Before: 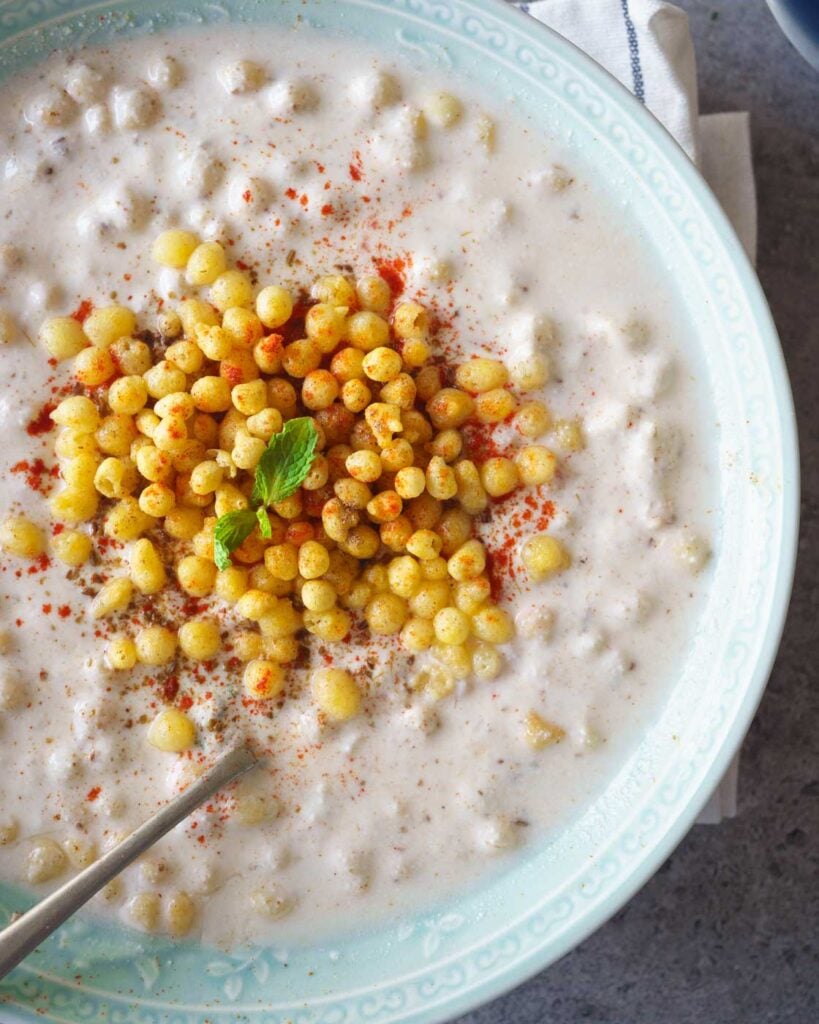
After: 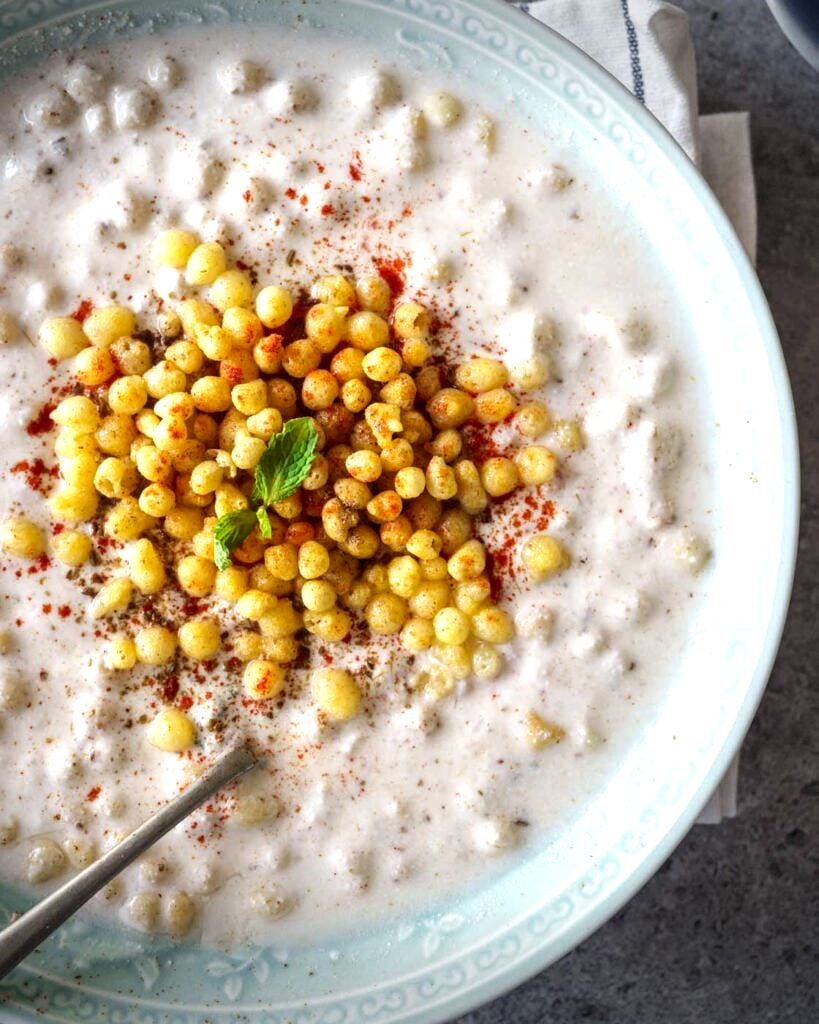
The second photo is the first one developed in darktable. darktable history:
vignetting: fall-off start 100%, brightness -0.406, saturation -0.3, width/height ratio 1.324, dithering 8-bit output, unbound false
local contrast: highlights 40%, shadows 60%, detail 136%, midtone range 0.514
tone equalizer: -8 EV -0.417 EV, -7 EV -0.389 EV, -6 EV -0.333 EV, -5 EV -0.222 EV, -3 EV 0.222 EV, -2 EV 0.333 EV, -1 EV 0.389 EV, +0 EV 0.417 EV, edges refinement/feathering 500, mask exposure compensation -1.57 EV, preserve details no
